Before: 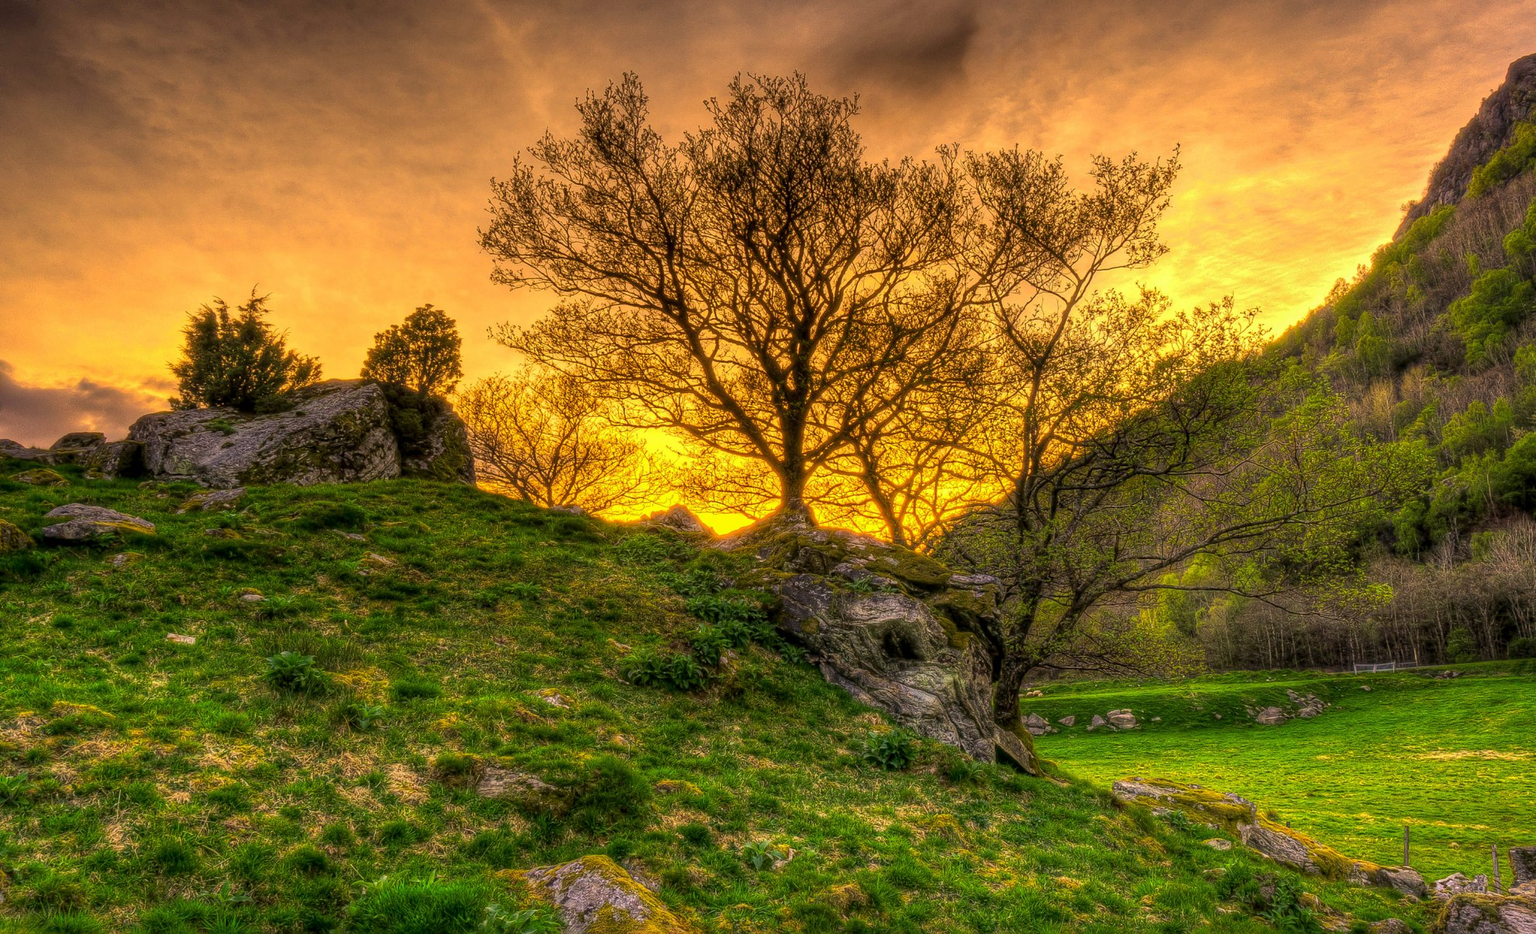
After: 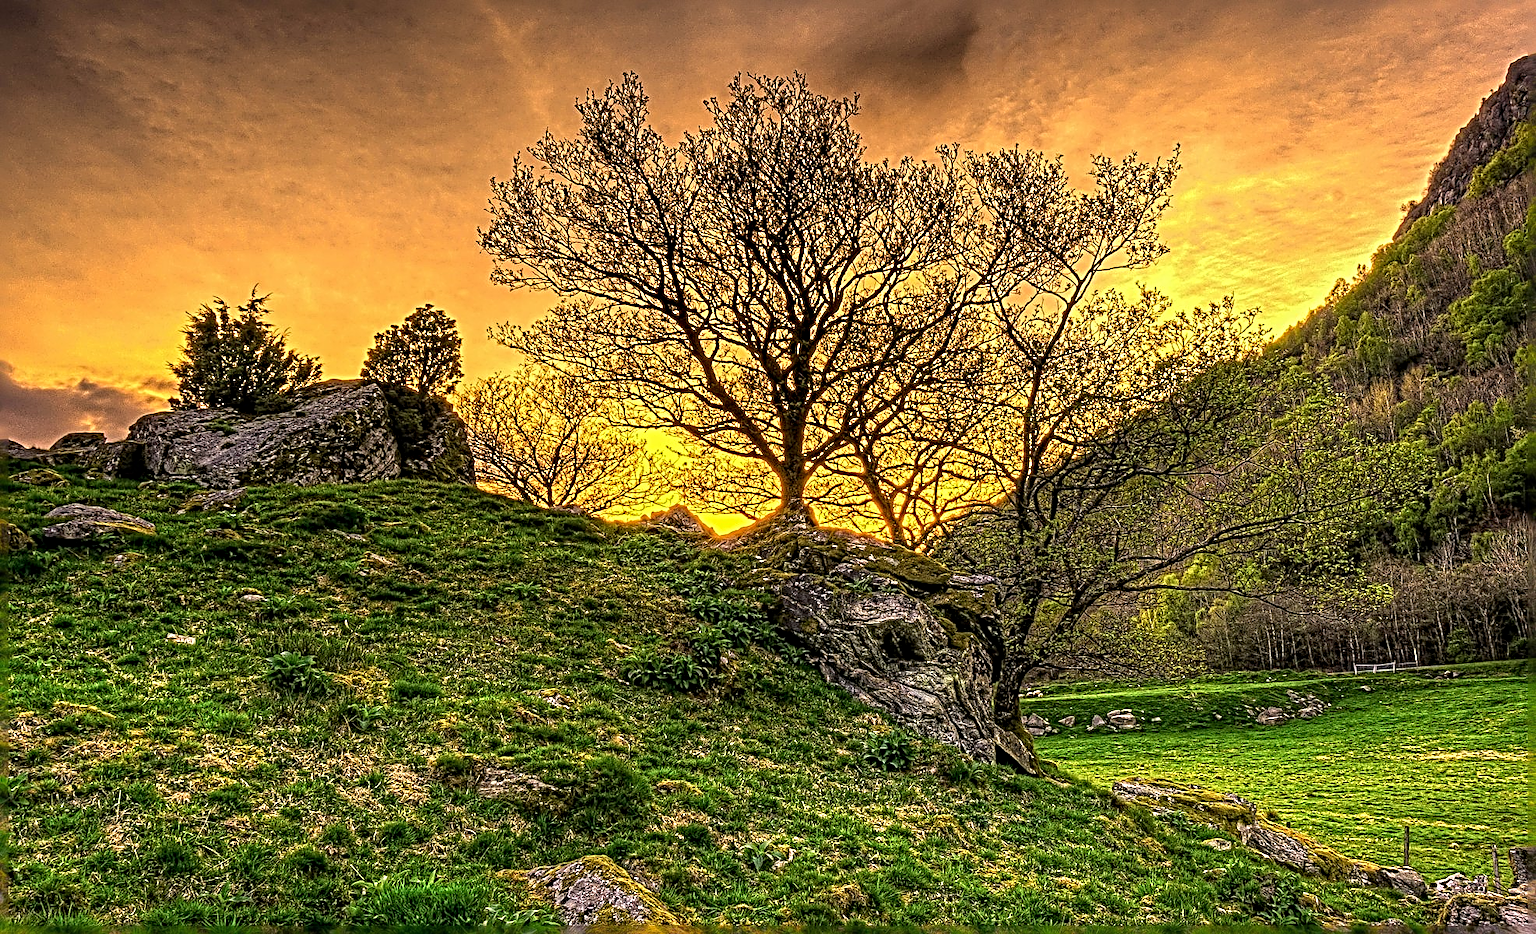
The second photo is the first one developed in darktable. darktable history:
sharpen: radius 4.046, amount 1.995
